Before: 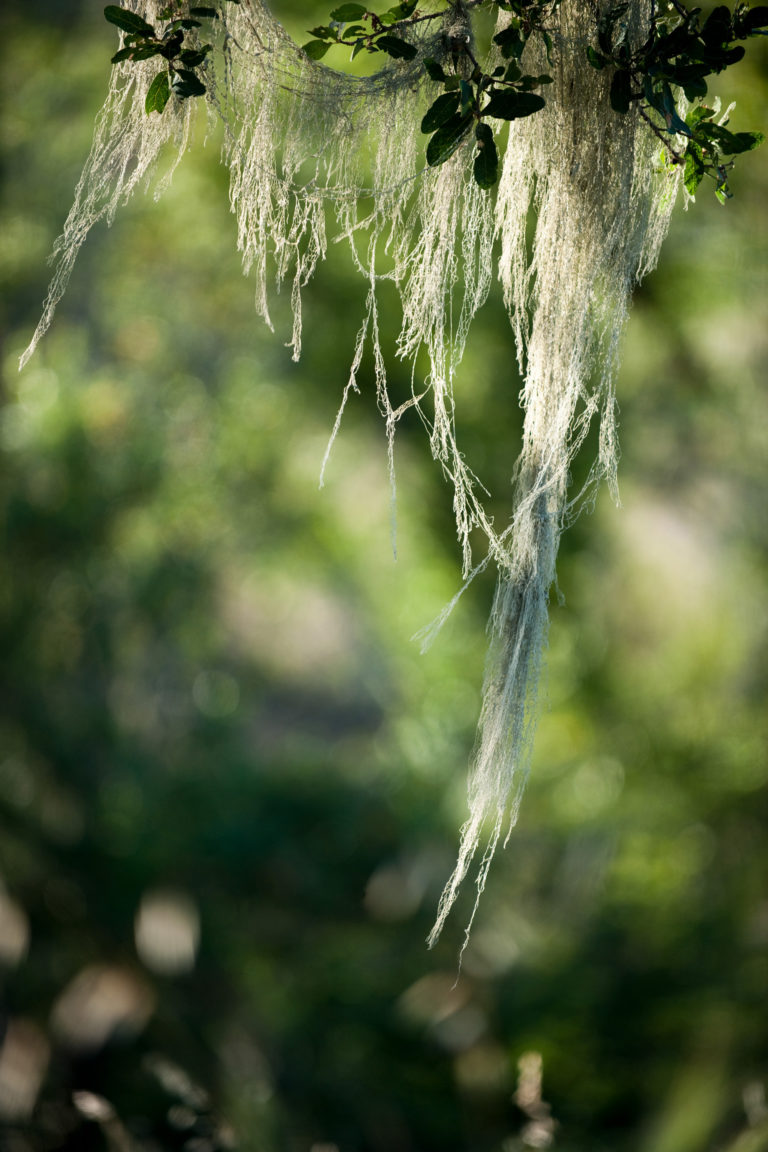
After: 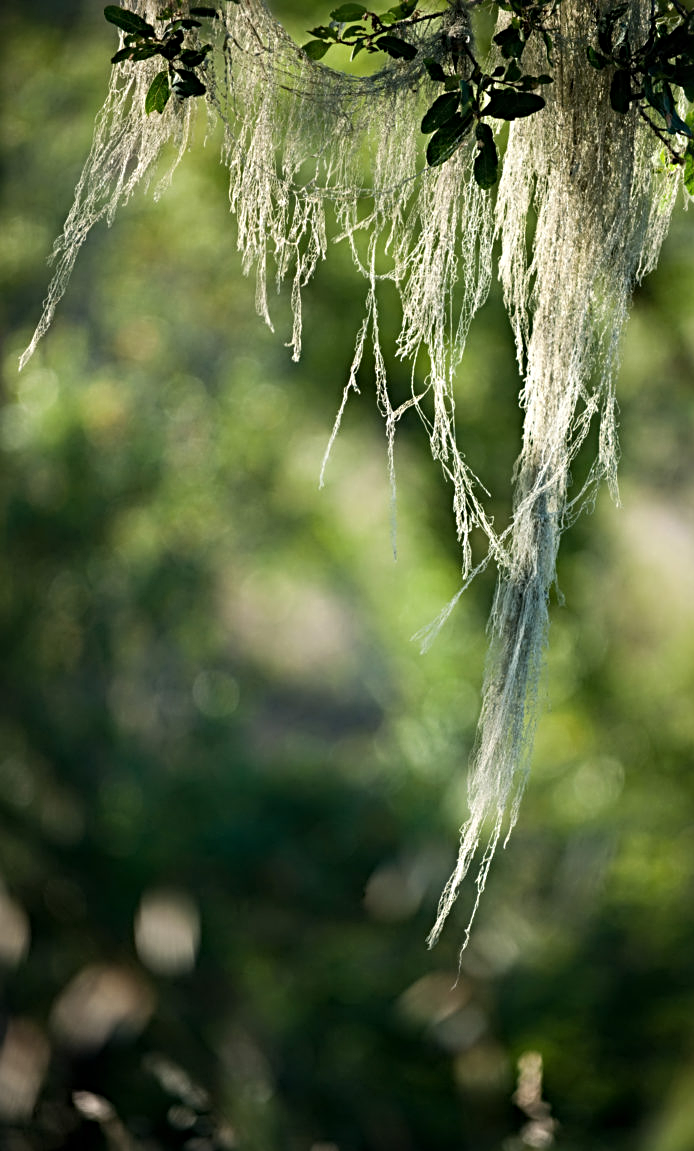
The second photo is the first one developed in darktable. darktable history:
crop: right 9.509%, bottom 0.031%
sharpen: radius 4
